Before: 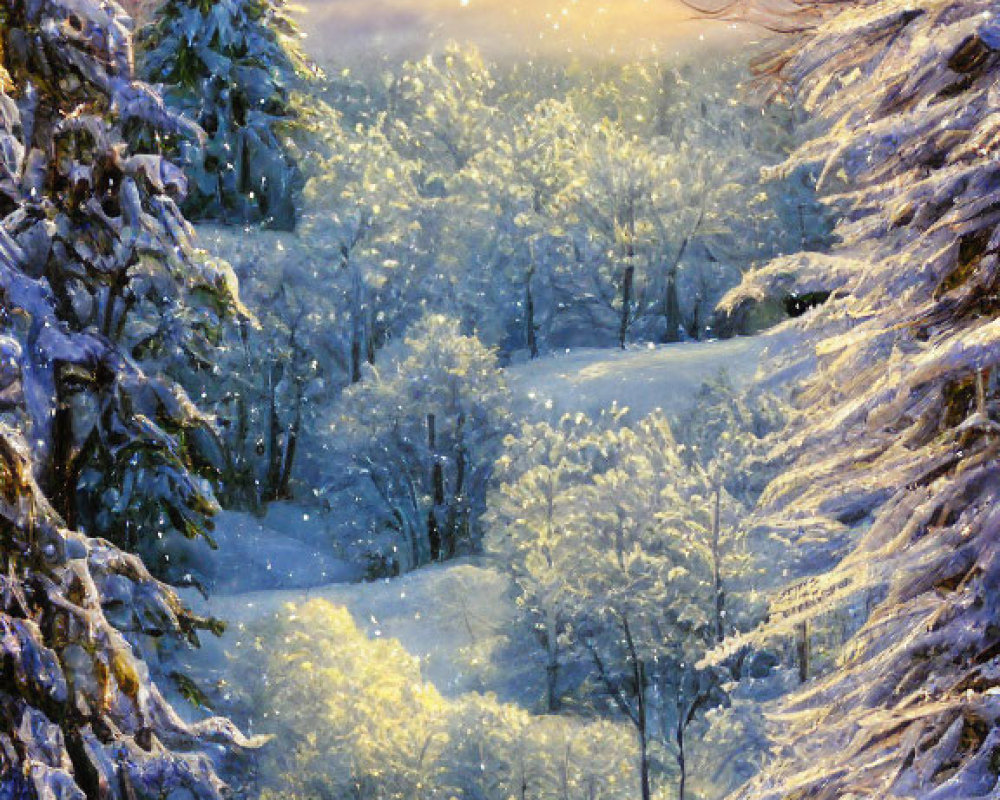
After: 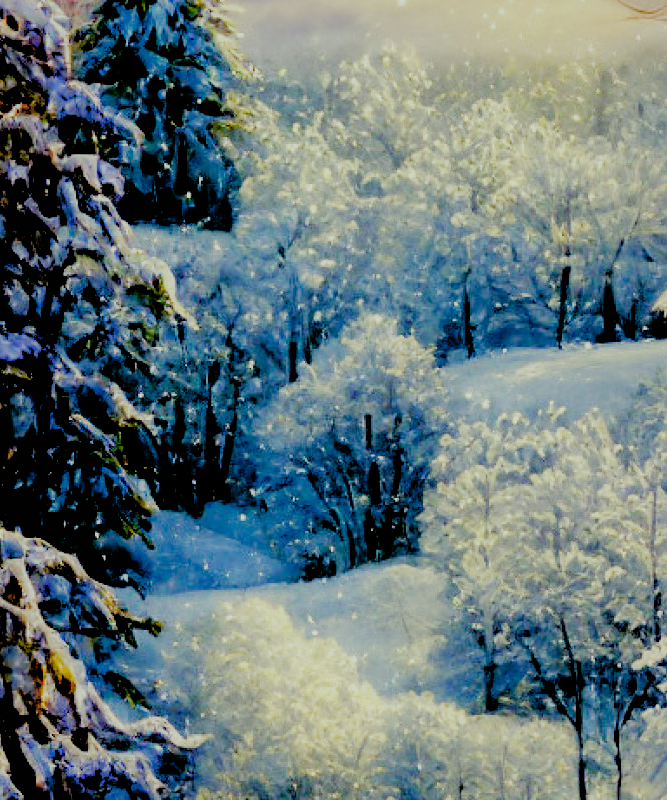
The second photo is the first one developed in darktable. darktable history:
local contrast: mode bilateral grid, contrast 15, coarseness 37, detail 103%, midtone range 0.2
color correction: highlights a* -4.33, highlights b* 6.85
exposure: black level correction 0.055, exposure -0.032 EV, compensate exposure bias true, compensate highlight preservation false
filmic rgb: black relative exposure -7.65 EV, white relative exposure 4.56 EV, hardness 3.61, preserve chrominance no, color science v5 (2021), contrast in shadows safe, contrast in highlights safe
crop and rotate: left 6.376%, right 26.887%
tone equalizer: -8 EV -0.719 EV, -7 EV -0.708 EV, -6 EV -0.632 EV, -5 EV -0.37 EV, -3 EV 0.399 EV, -2 EV 0.6 EV, -1 EV 0.689 EV, +0 EV 0.773 EV, mask exposure compensation -0.492 EV
shadows and highlights: highlights color adjustment 89.84%
